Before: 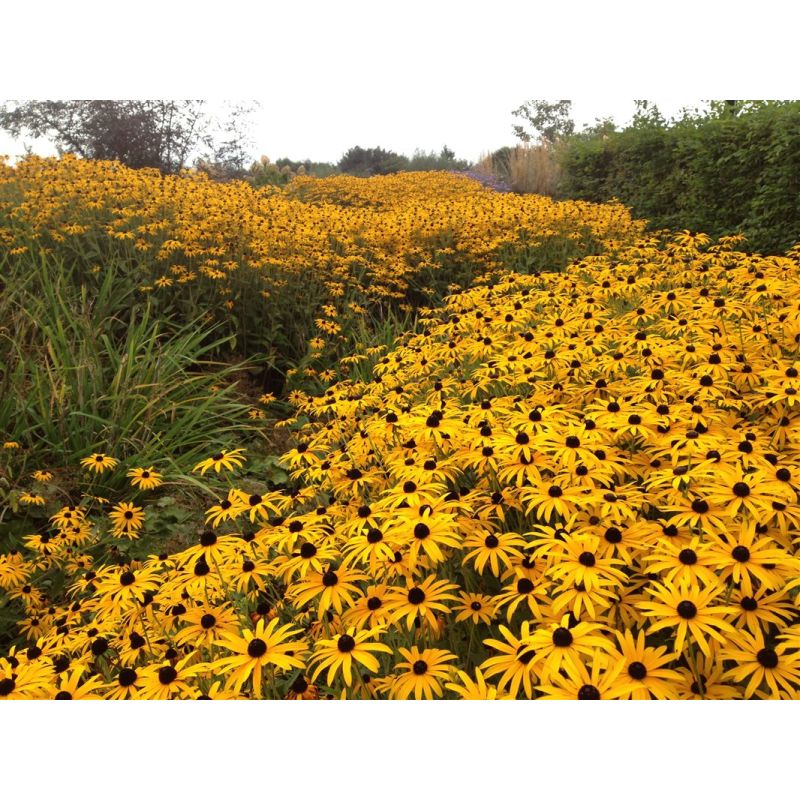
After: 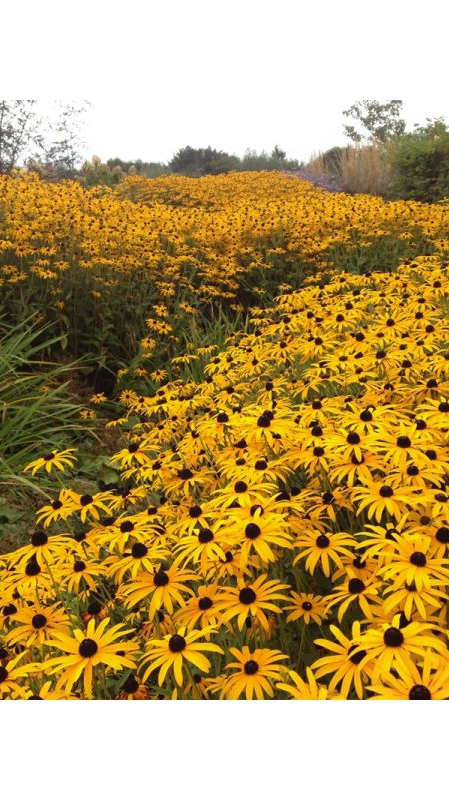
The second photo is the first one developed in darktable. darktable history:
contrast equalizer: octaves 7, y [[0.439, 0.44, 0.442, 0.457, 0.493, 0.498], [0.5 ×6], [0.5 ×6], [0 ×6], [0 ×6]], mix 0.286
crop: left 21.215%, right 22.572%
tone equalizer: edges refinement/feathering 500, mask exposure compensation -1.57 EV, preserve details no
